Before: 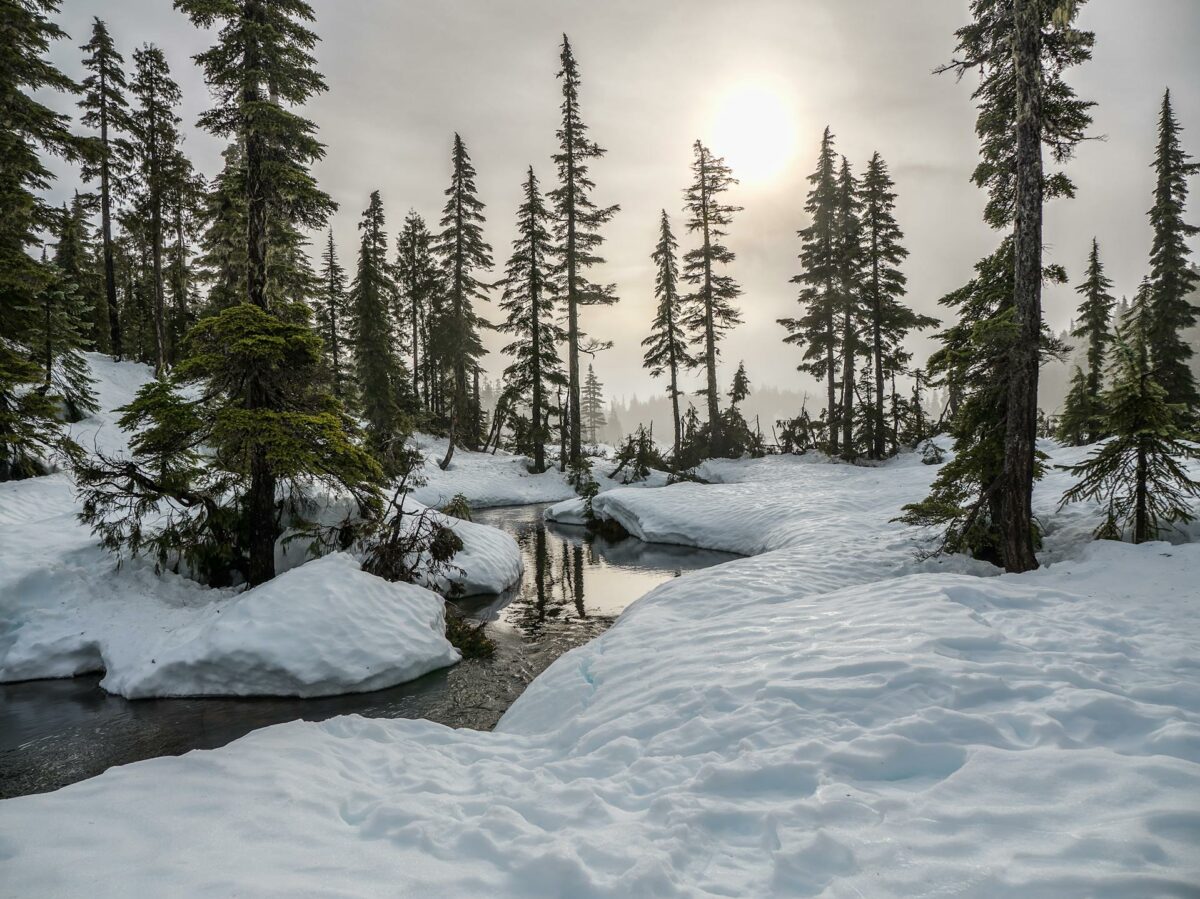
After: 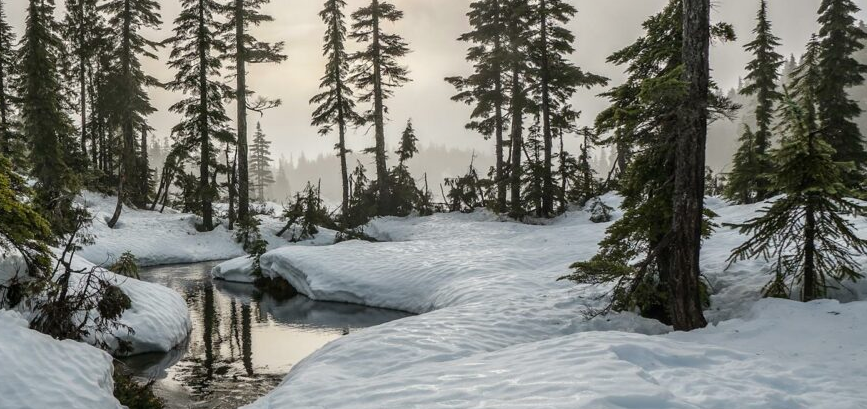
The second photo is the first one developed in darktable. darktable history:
tone equalizer: on, module defaults
crop and rotate: left 27.71%, top 26.947%, bottom 27.535%
